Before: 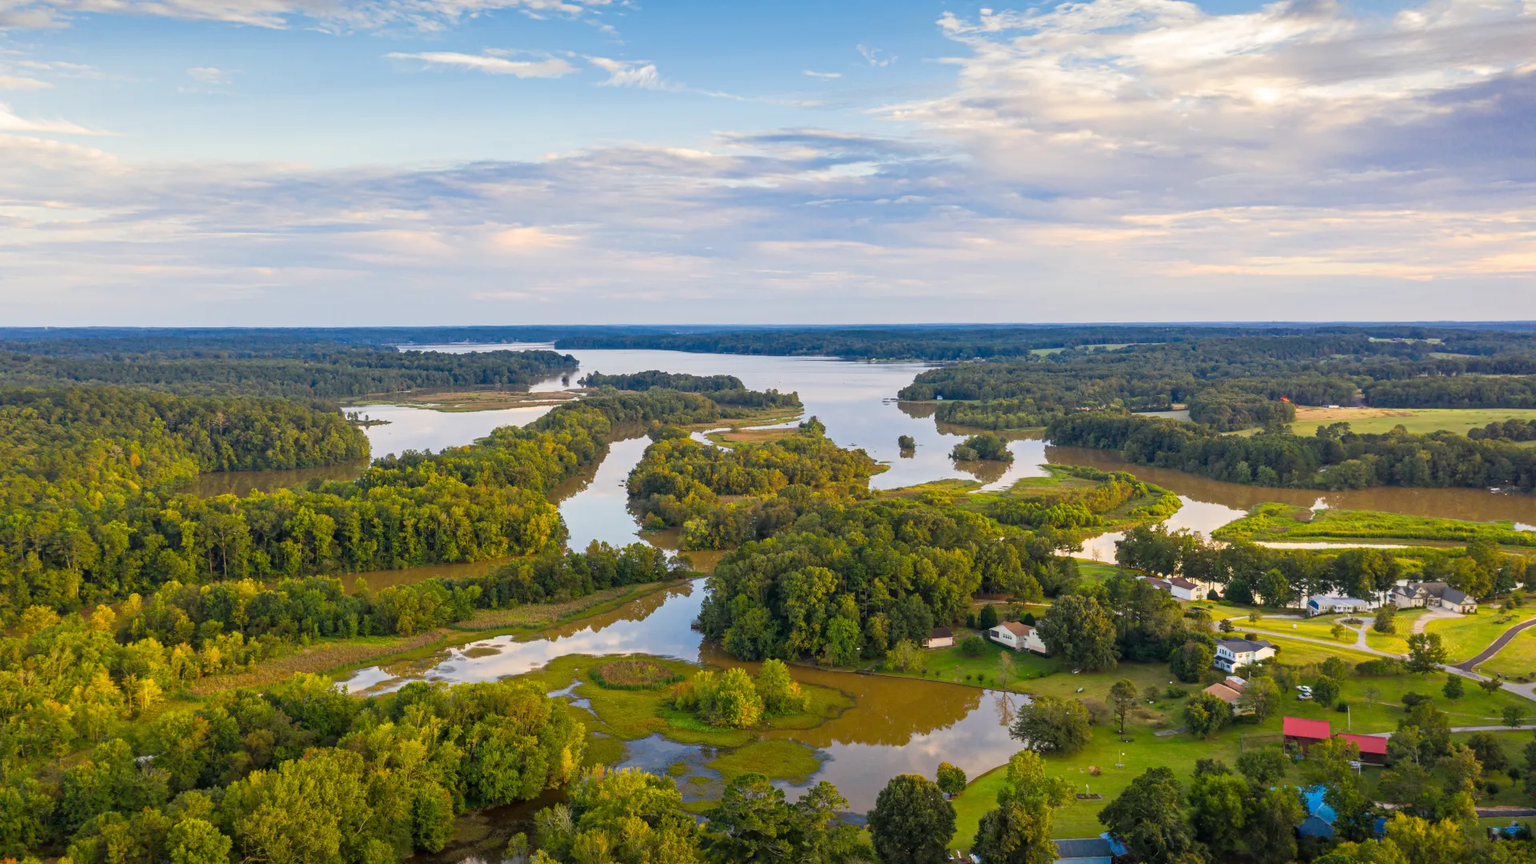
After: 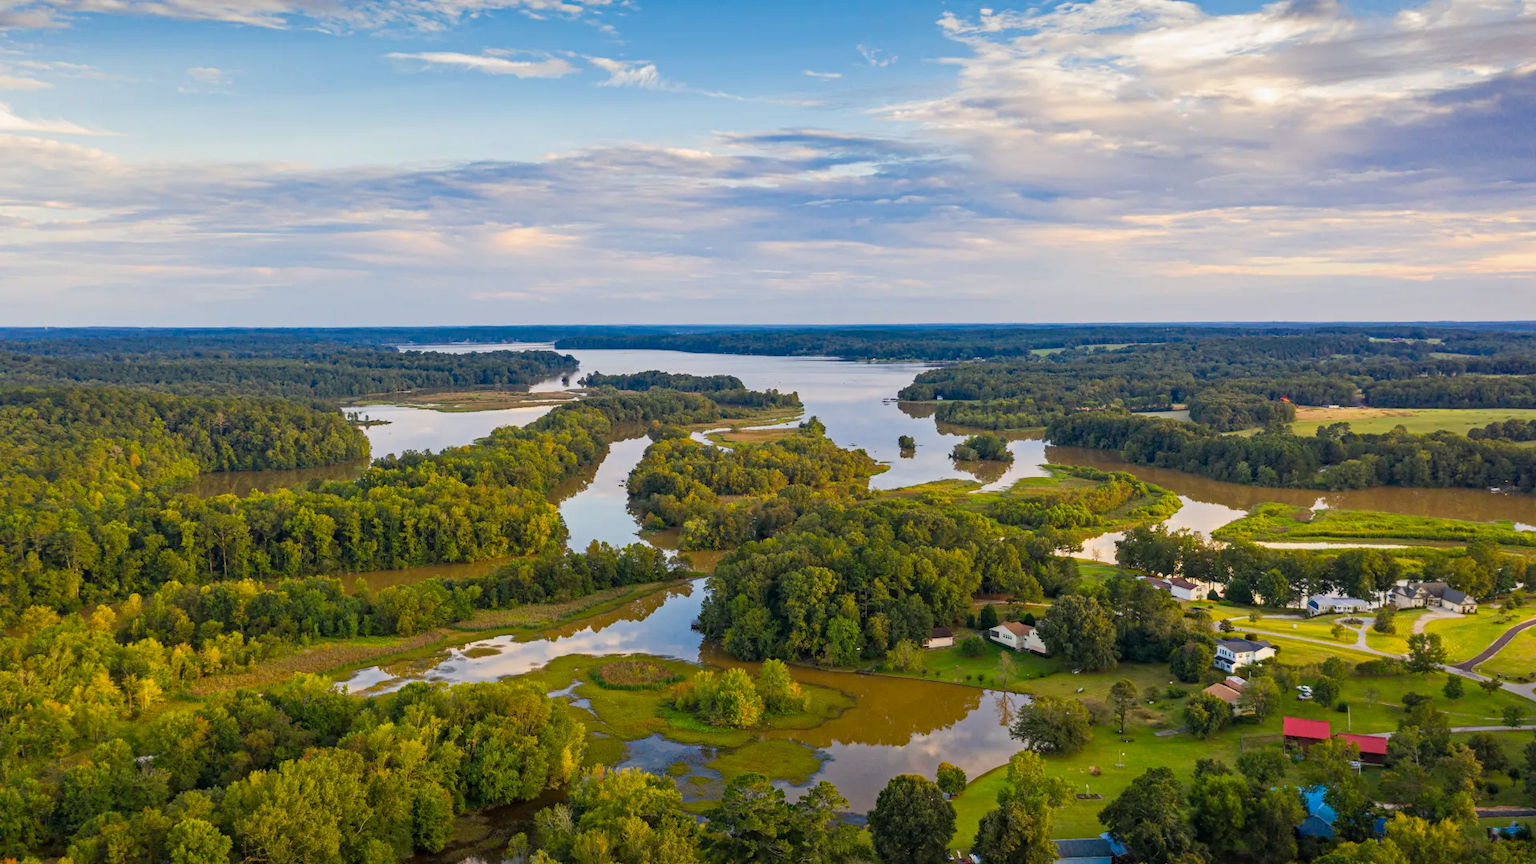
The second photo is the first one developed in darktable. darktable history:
exposure: exposure -0.113 EV, compensate exposure bias true, compensate highlight preservation false
haze removal: strength 0.294, distance 0.243, compatibility mode true, adaptive false
